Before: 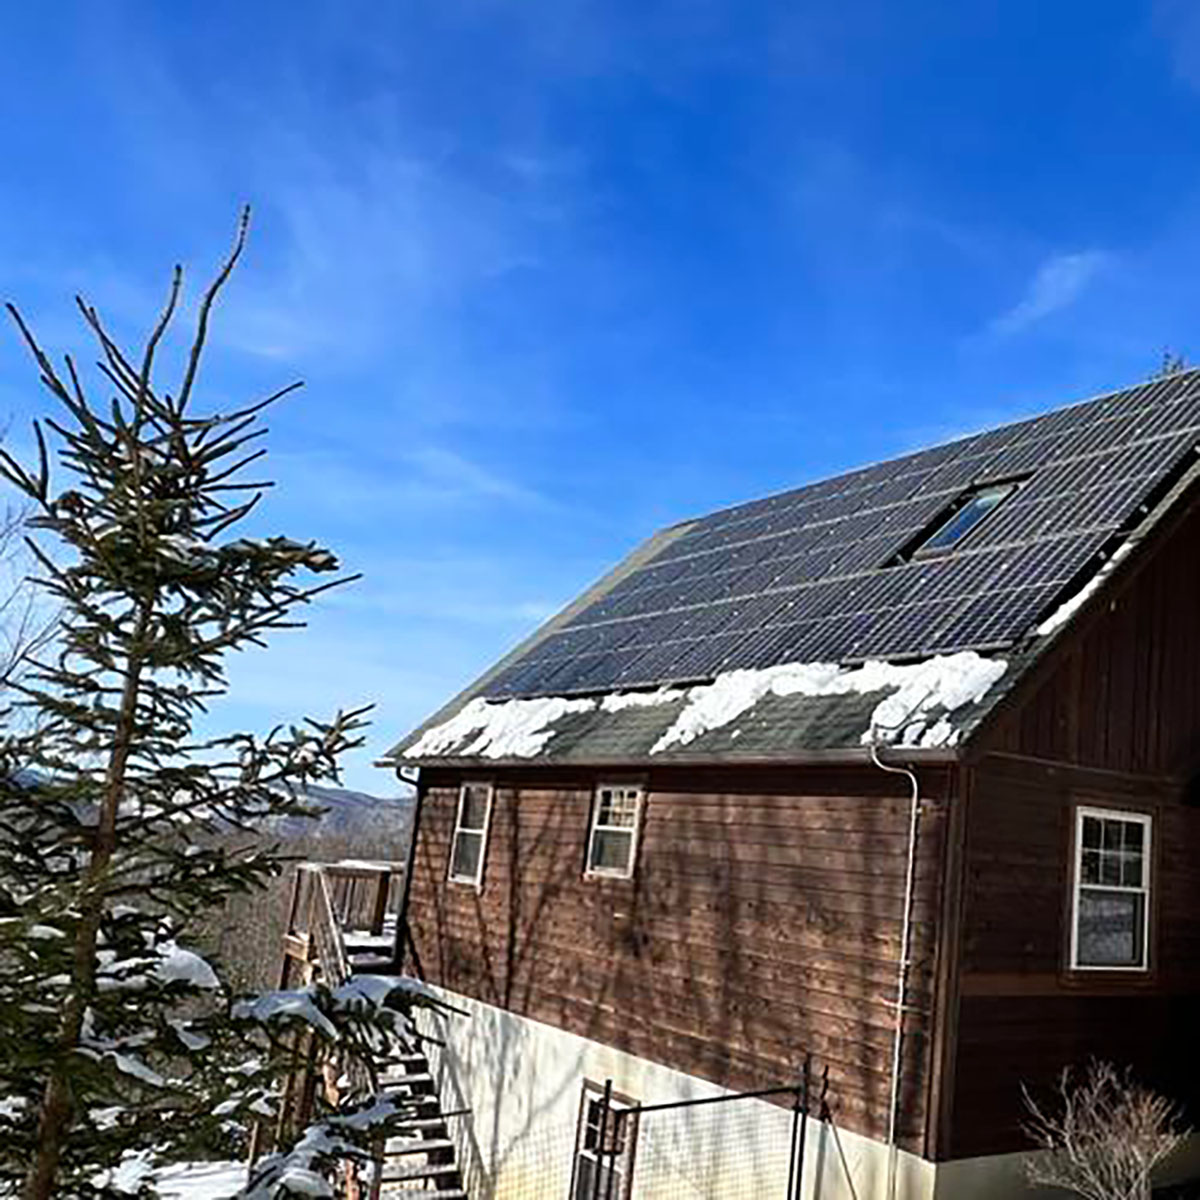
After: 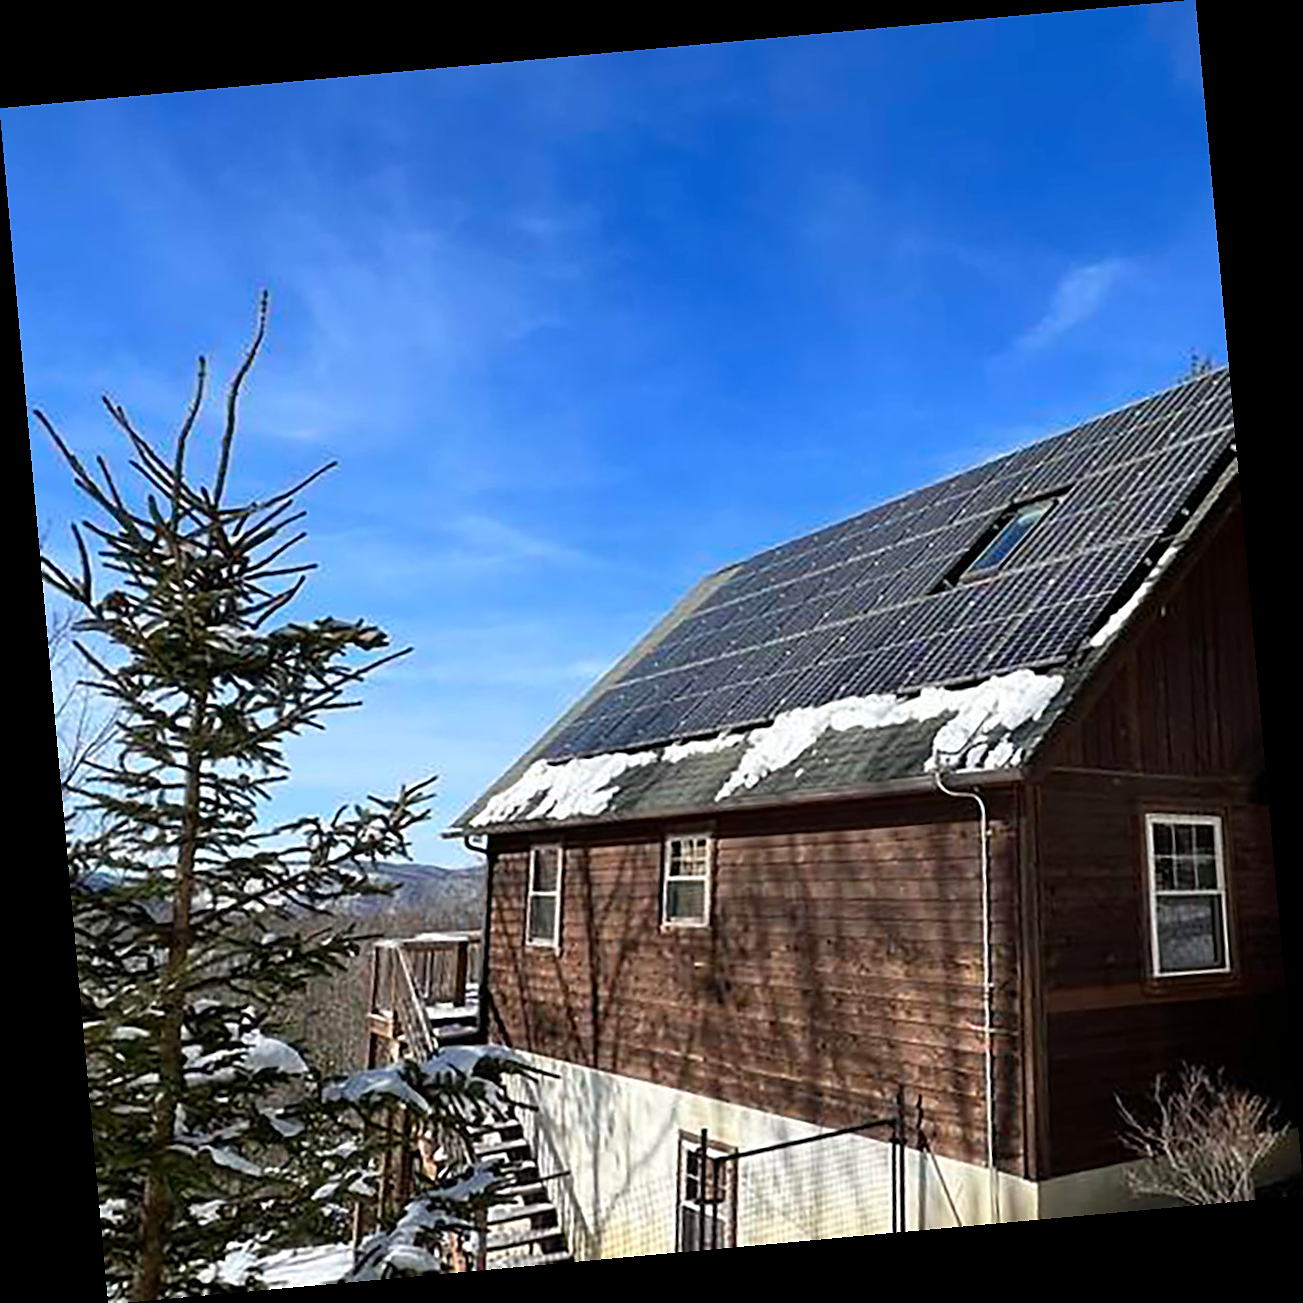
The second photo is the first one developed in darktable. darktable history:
sharpen: radius 1.458, amount 0.398, threshold 1.271
rotate and perspective: rotation -5.2°, automatic cropping off
